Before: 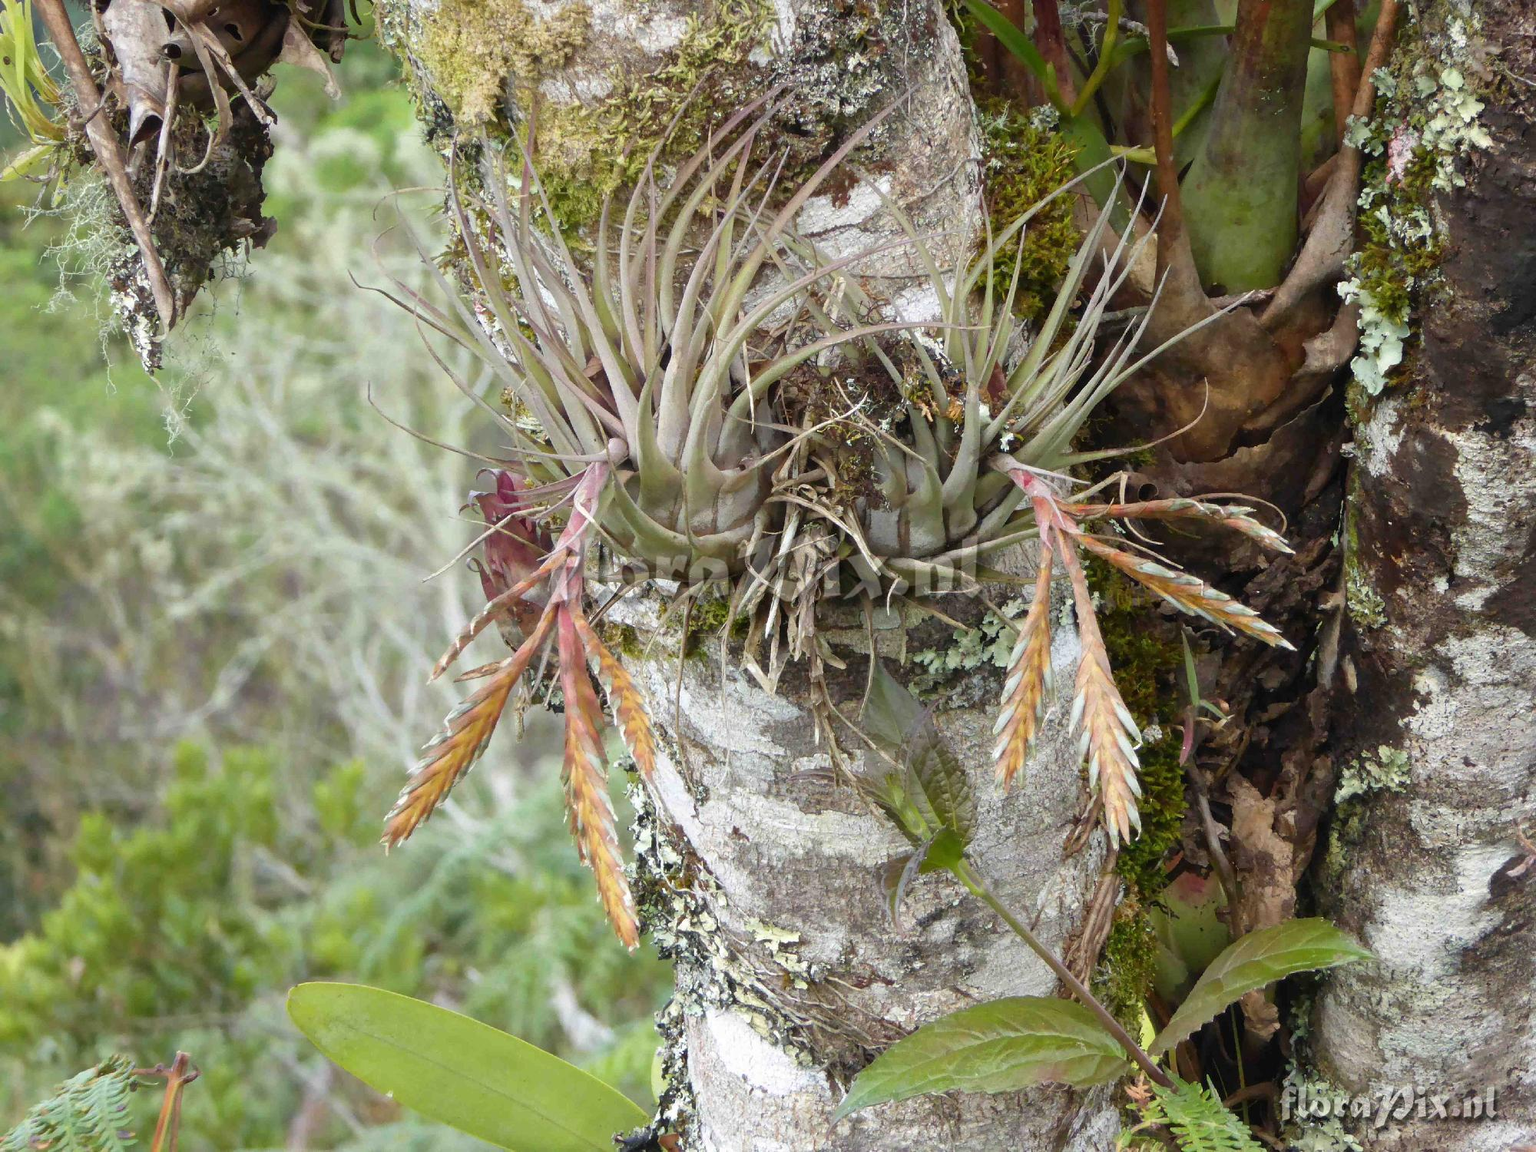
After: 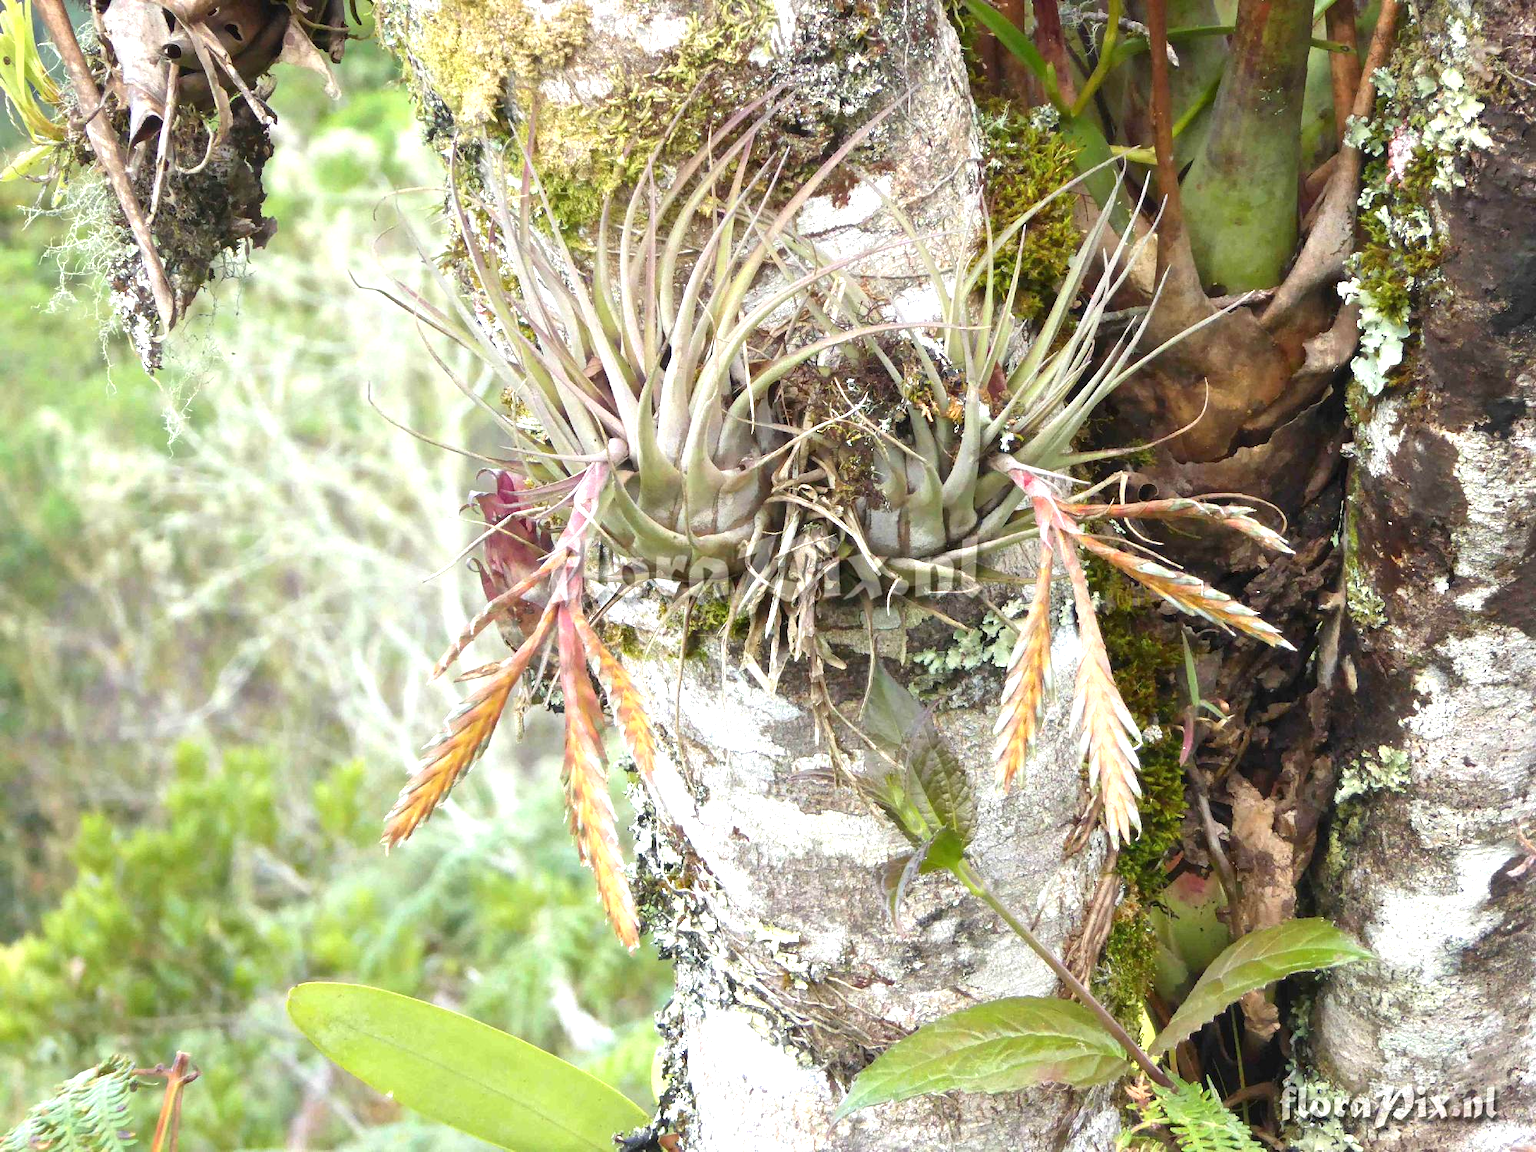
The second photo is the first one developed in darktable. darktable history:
exposure: black level correction 0, exposure 0.938 EV, compensate exposure bias true, compensate highlight preservation false
